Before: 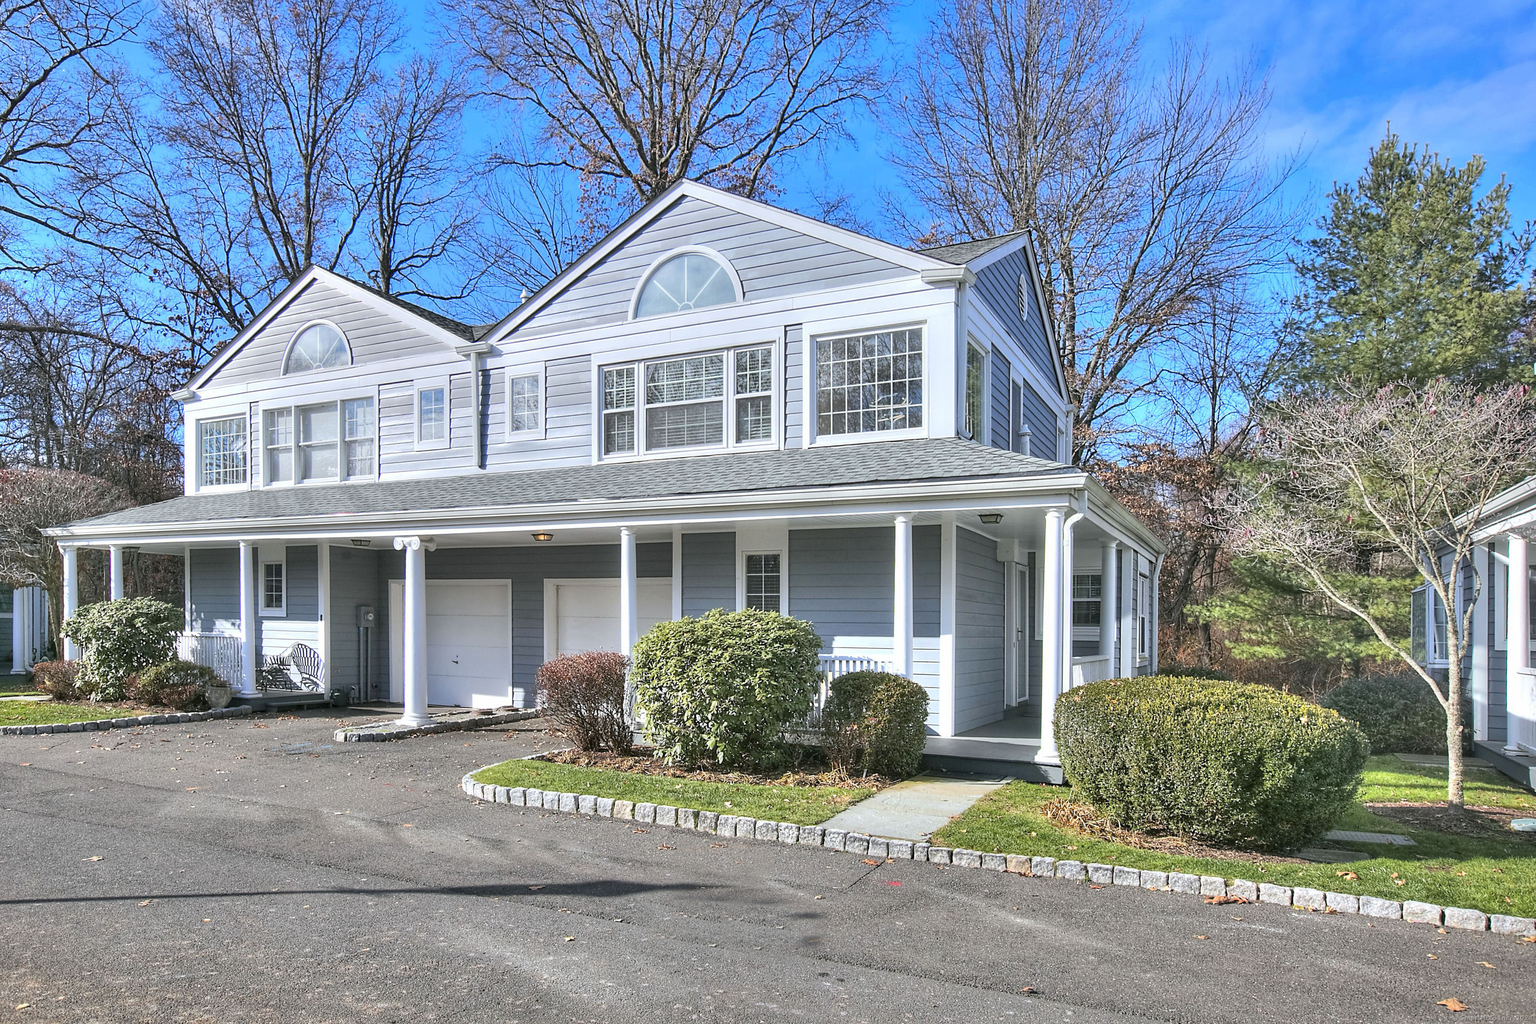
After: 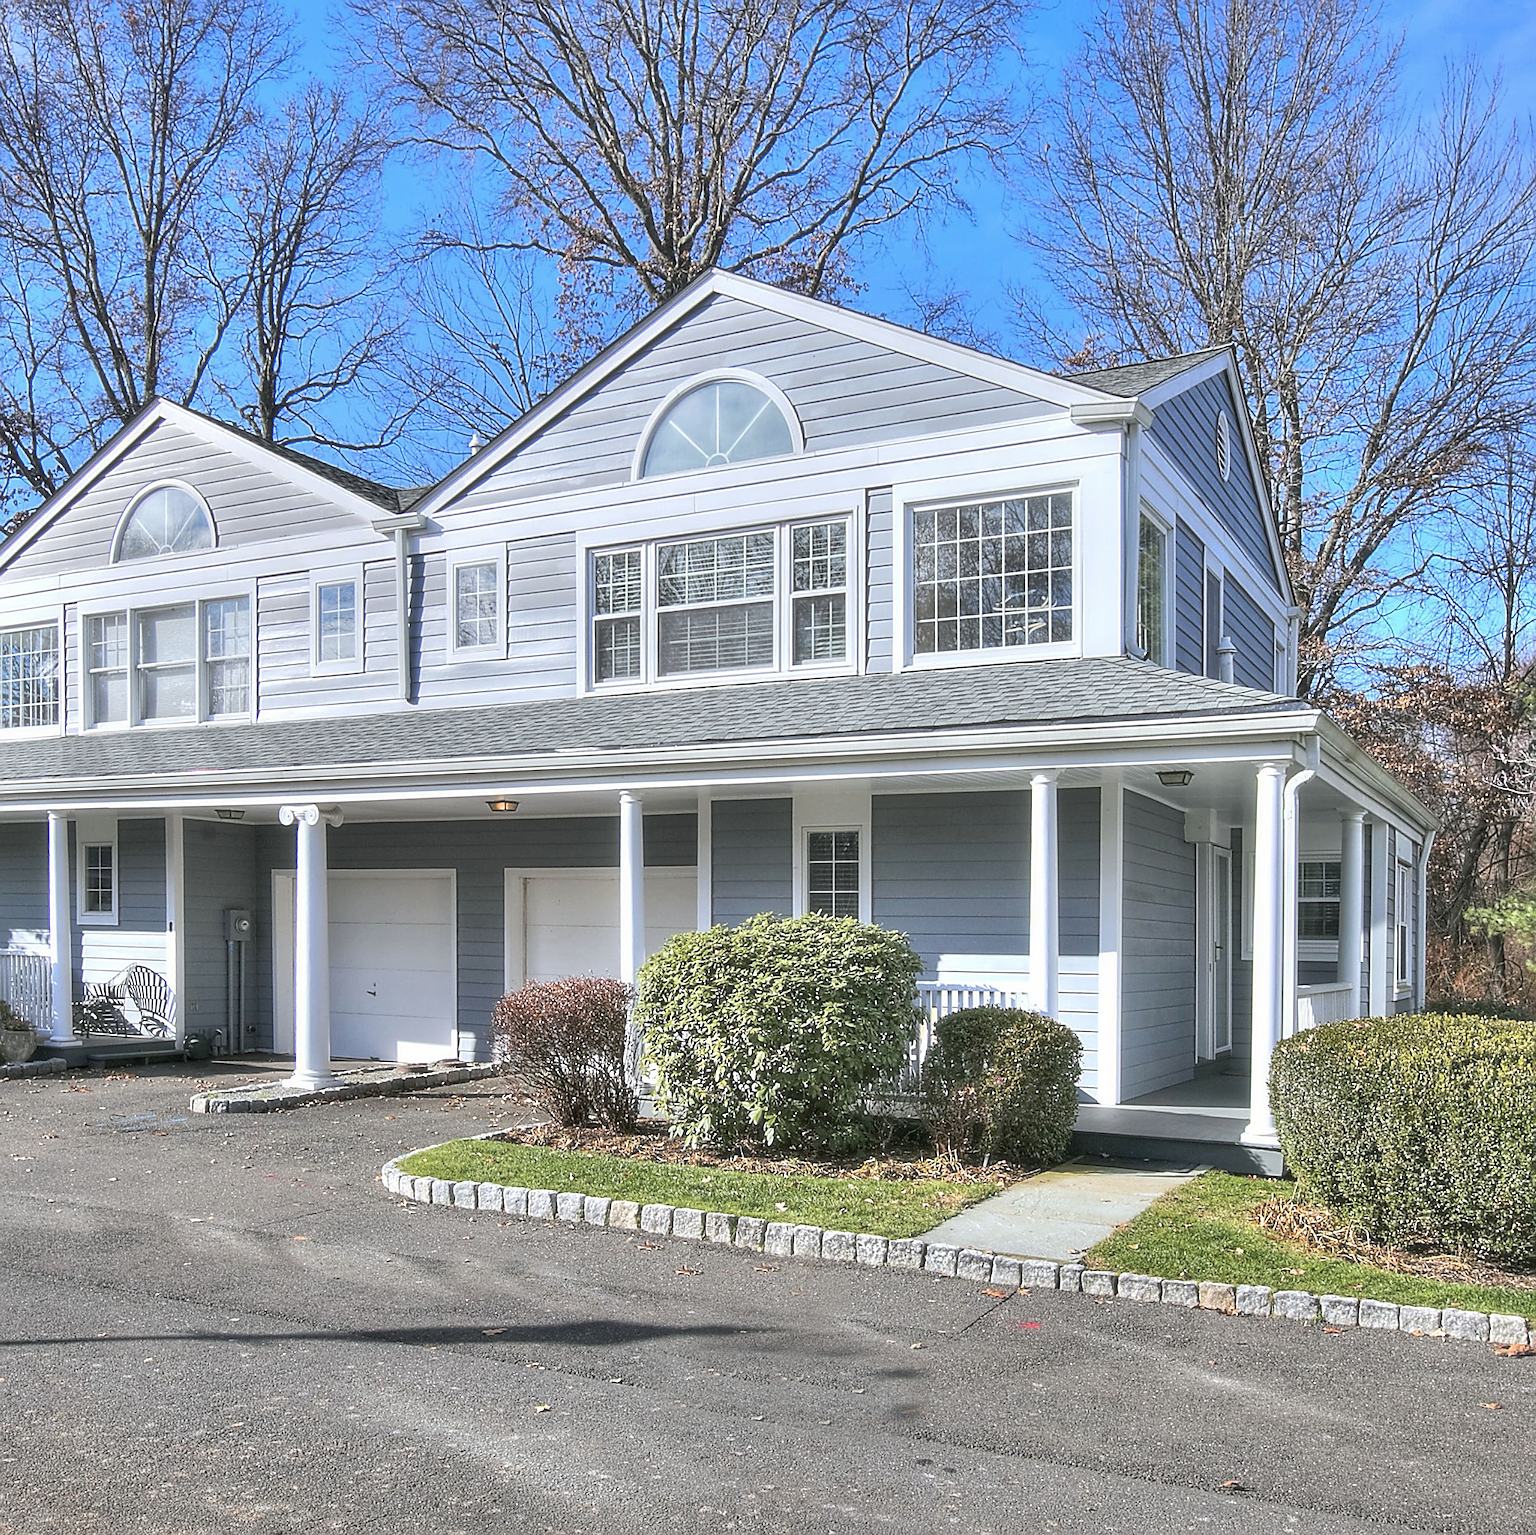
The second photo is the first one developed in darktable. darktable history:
soften: size 10%, saturation 50%, brightness 0.2 EV, mix 10%
sharpen: on, module defaults
crop and rotate: left 13.537%, right 19.796%
